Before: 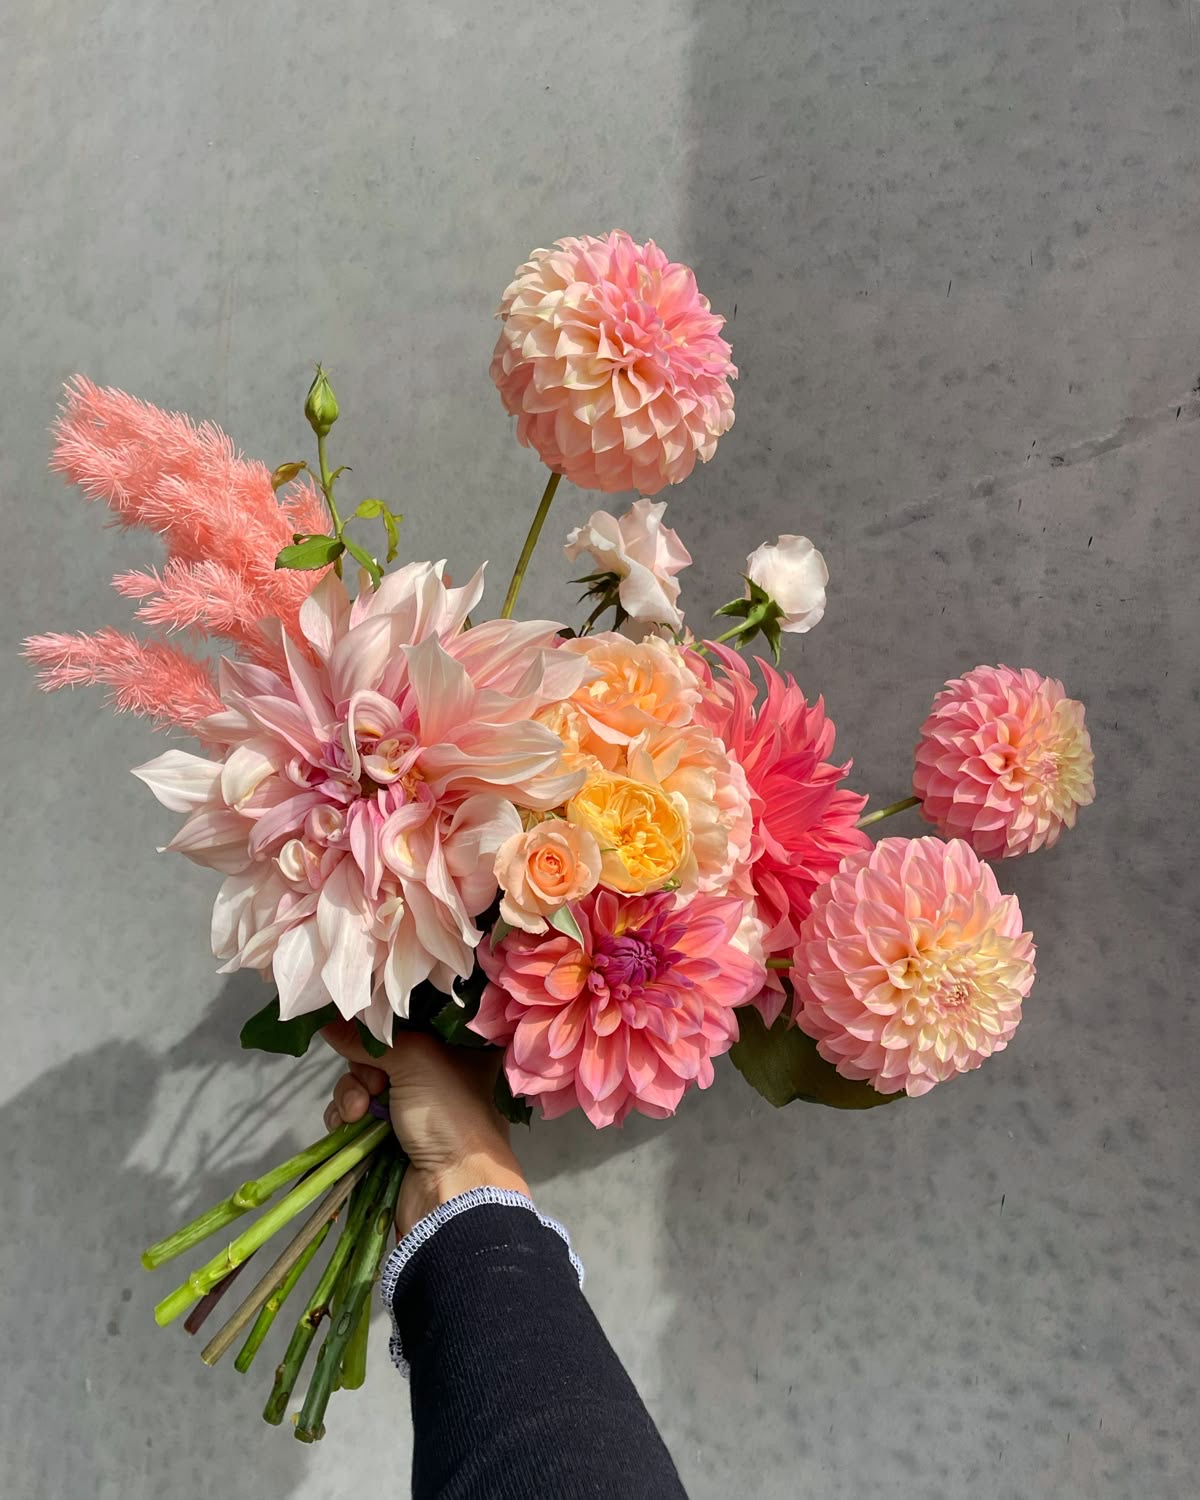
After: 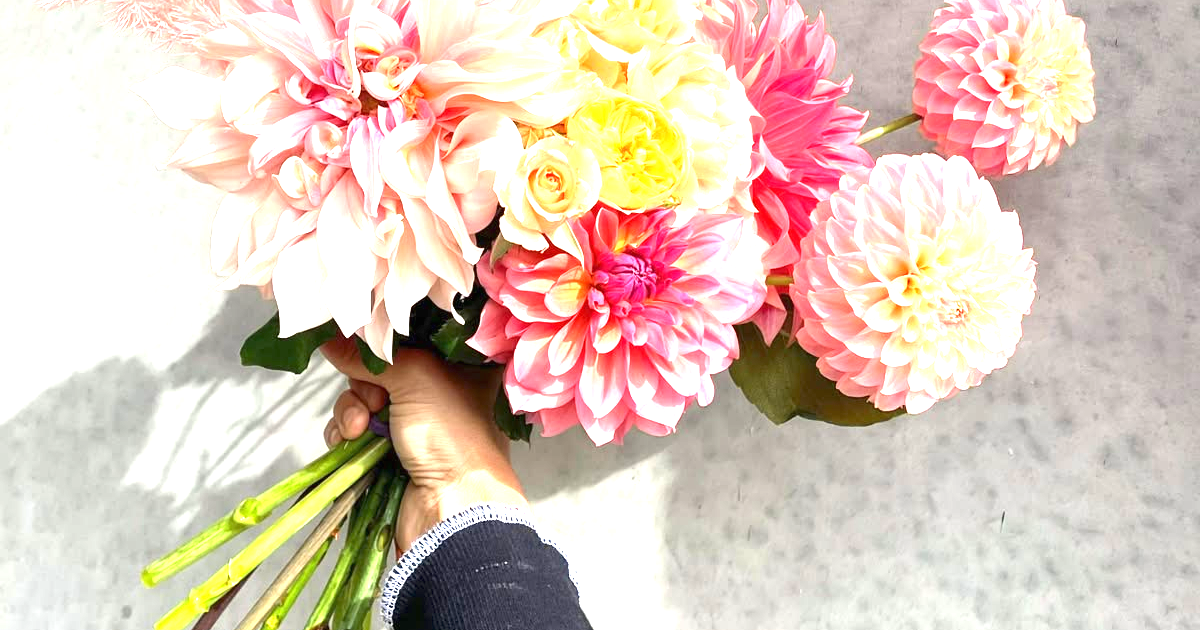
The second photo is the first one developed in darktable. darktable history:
crop: top 45.551%, bottom 12.262%
exposure: black level correction 0, exposure 2 EV, compensate highlight preservation false
tone equalizer: on, module defaults
